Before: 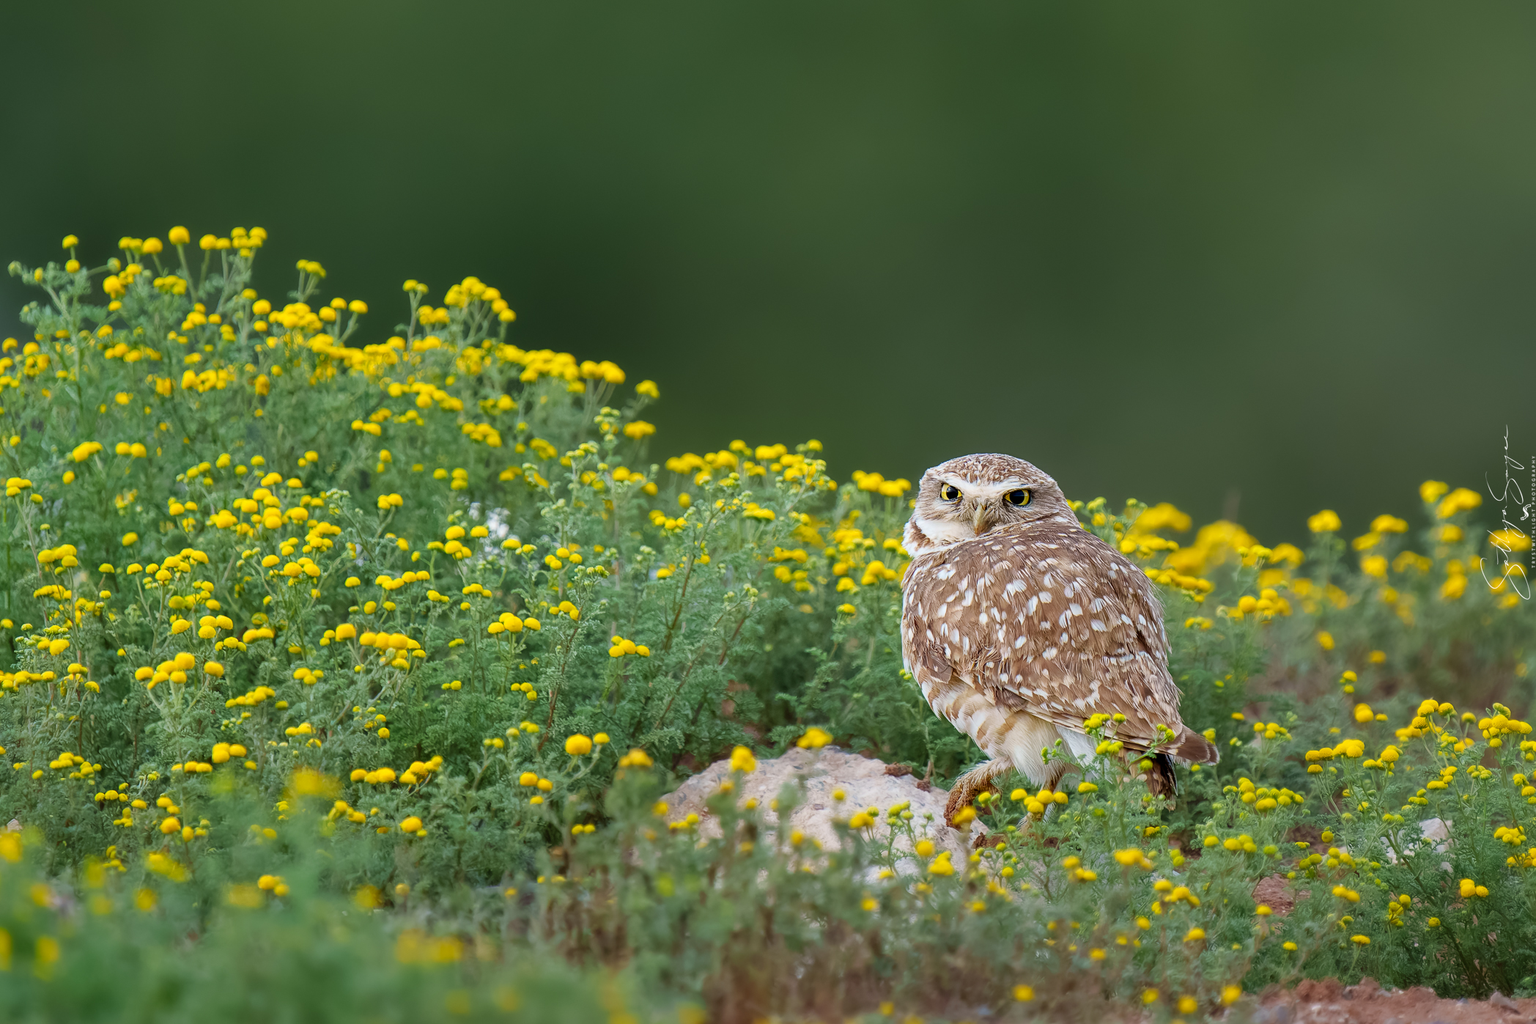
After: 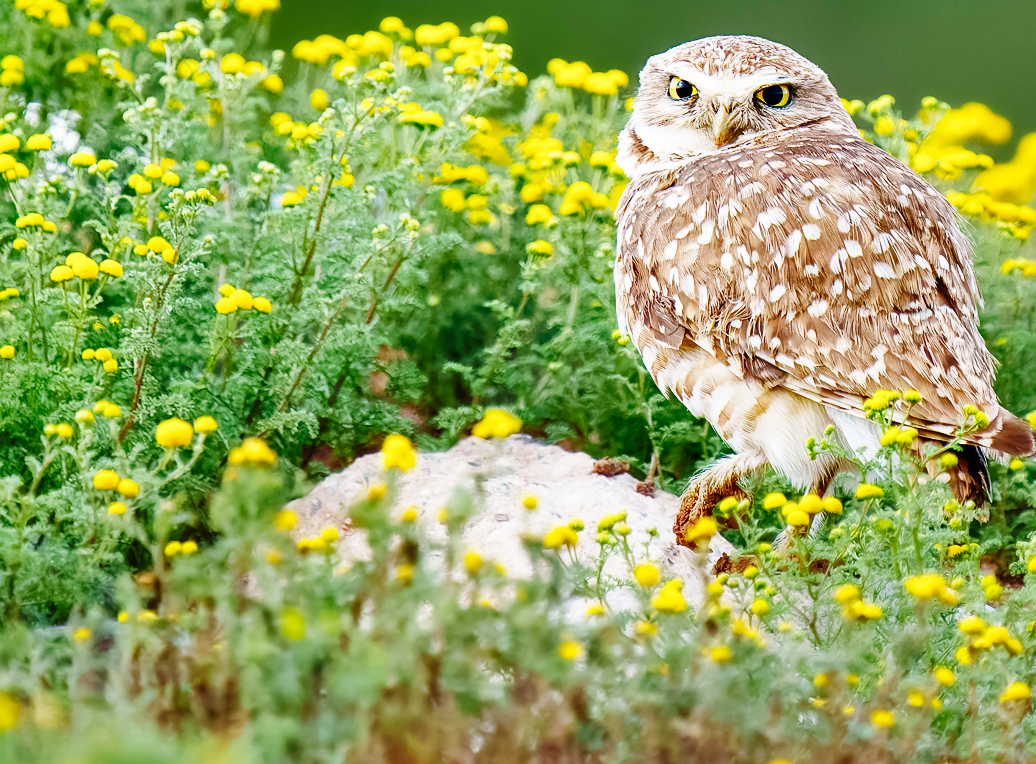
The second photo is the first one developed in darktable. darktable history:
crop: left 29.347%, top 41.779%, right 21.222%, bottom 3.513%
base curve: curves: ch0 [(0, 0) (0, 0) (0.002, 0.001) (0.008, 0.003) (0.019, 0.011) (0.037, 0.037) (0.064, 0.11) (0.102, 0.232) (0.152, 0.379) (0.216, 0.524) (0.296, 0.665) (0.394, 0.789) (0.512, 0.881) (0.651, 0.945) (0.813, 0.986) (1, 1)], preserve colors none
shadows and highlights: shadows 40.09, highlights -52.9, low approximation 0.01, soften with gaussian
